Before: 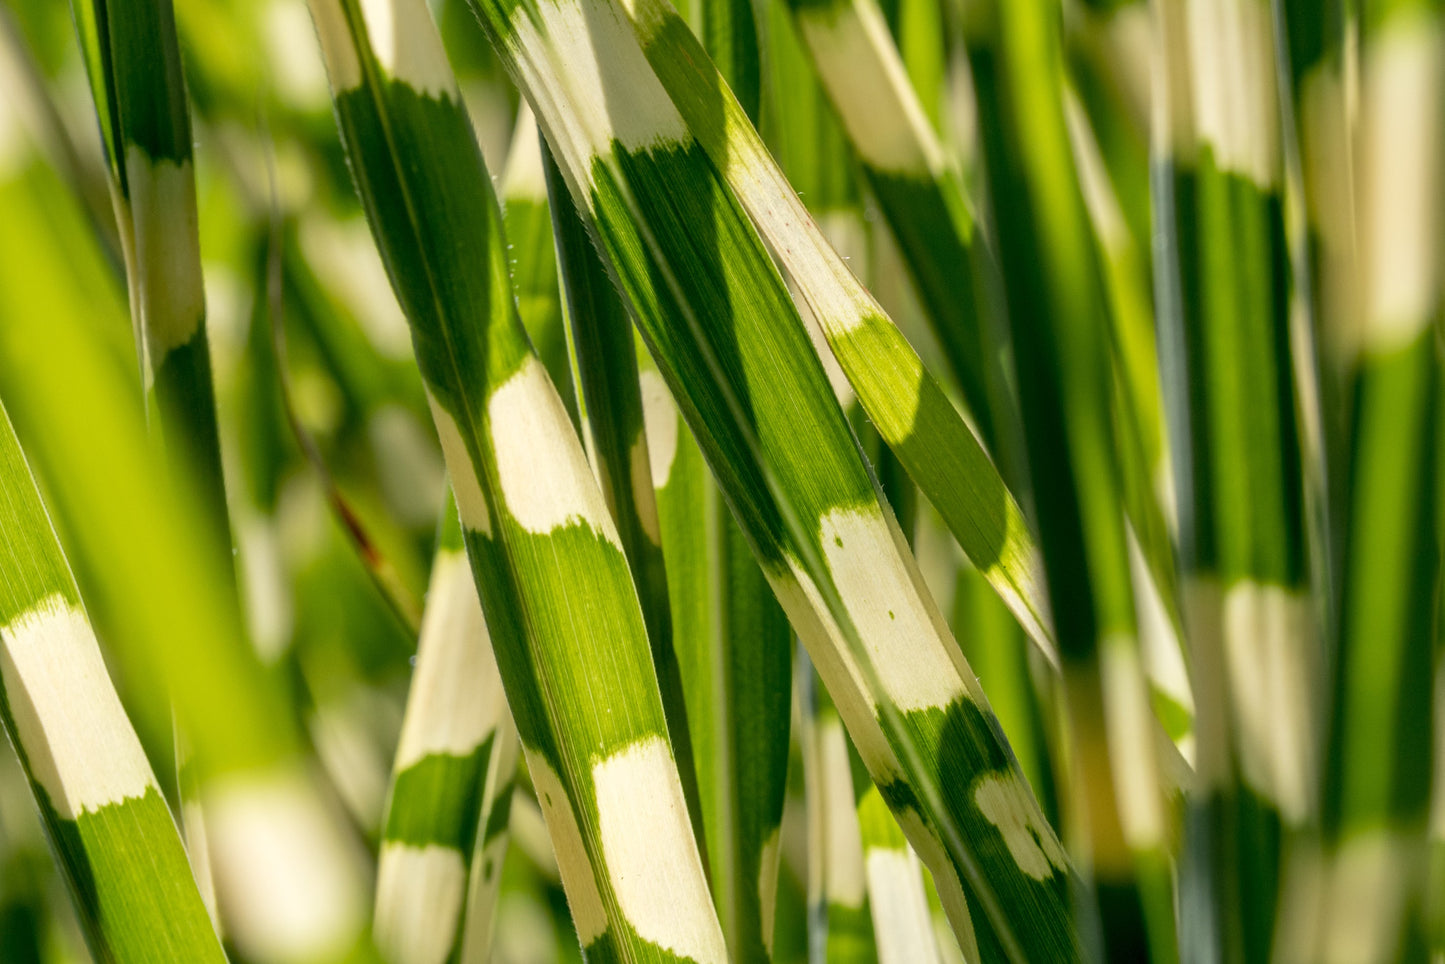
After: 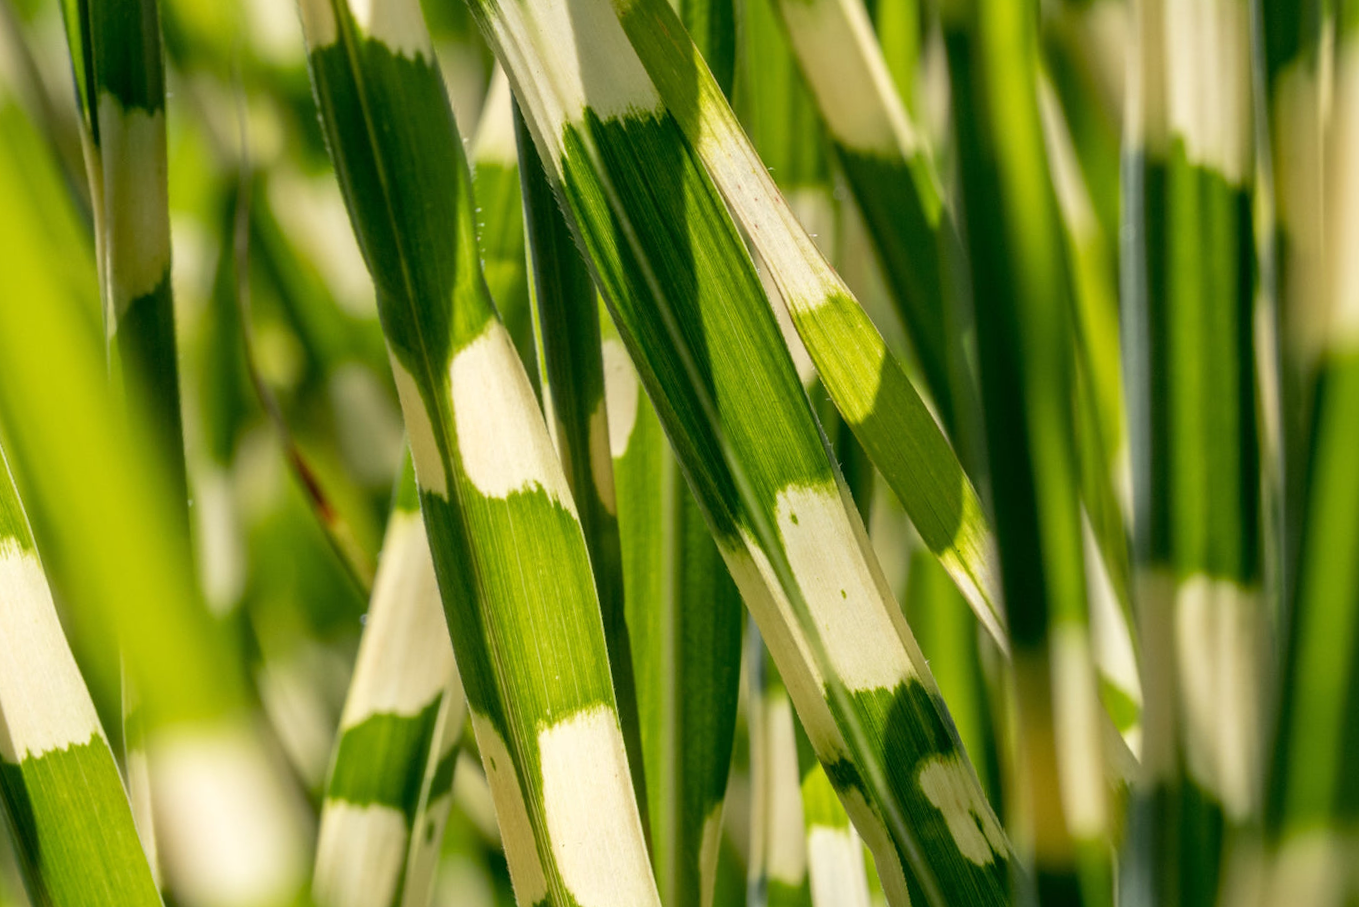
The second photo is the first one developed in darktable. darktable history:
crop and rotate: angle -2.44°
